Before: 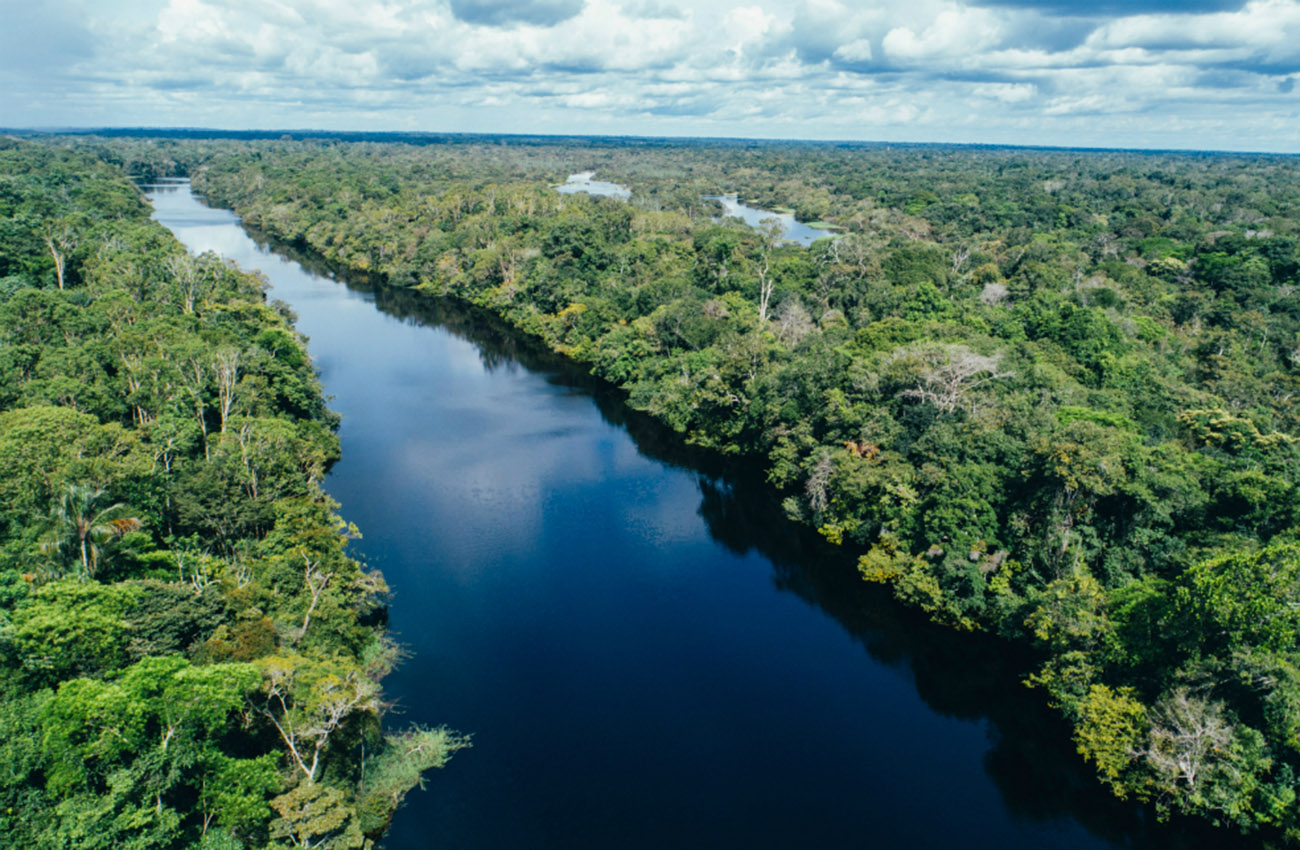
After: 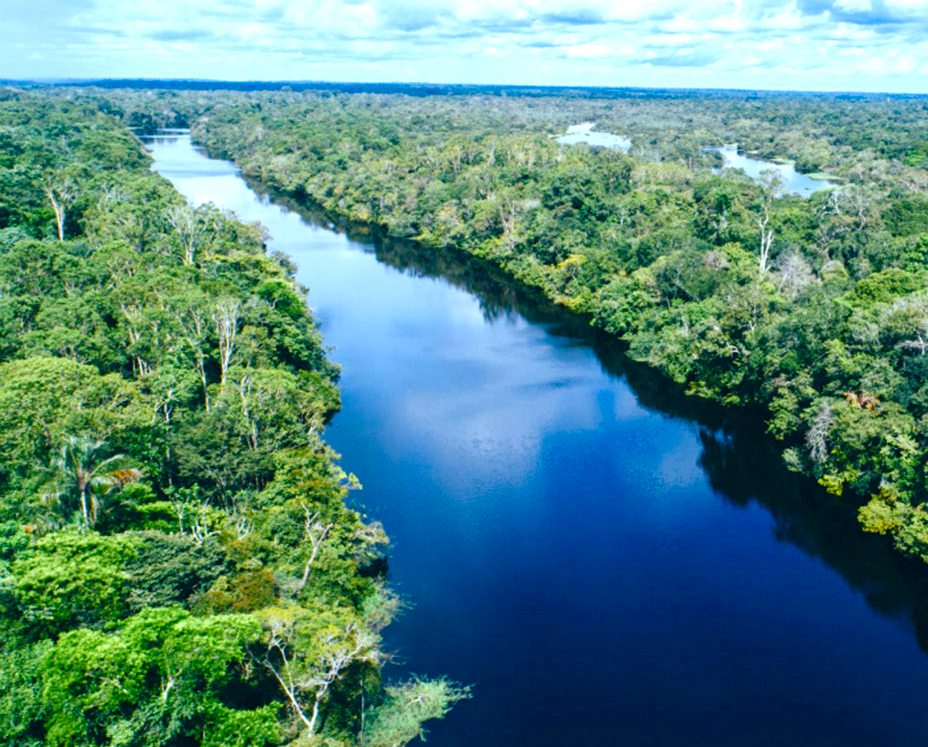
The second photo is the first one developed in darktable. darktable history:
white balance: red 0.924, blue 1.095
exposure: exposure 0.657 EV, compensate highlight preservation false
crop: top 5.803%, right 27.864%, bottom 5.804%
color balance rgb: perceptual saturation grading › global saturation 20%, perceptual saturation grading › highlights -25%, perceptual saturation grading › shadows 50%
